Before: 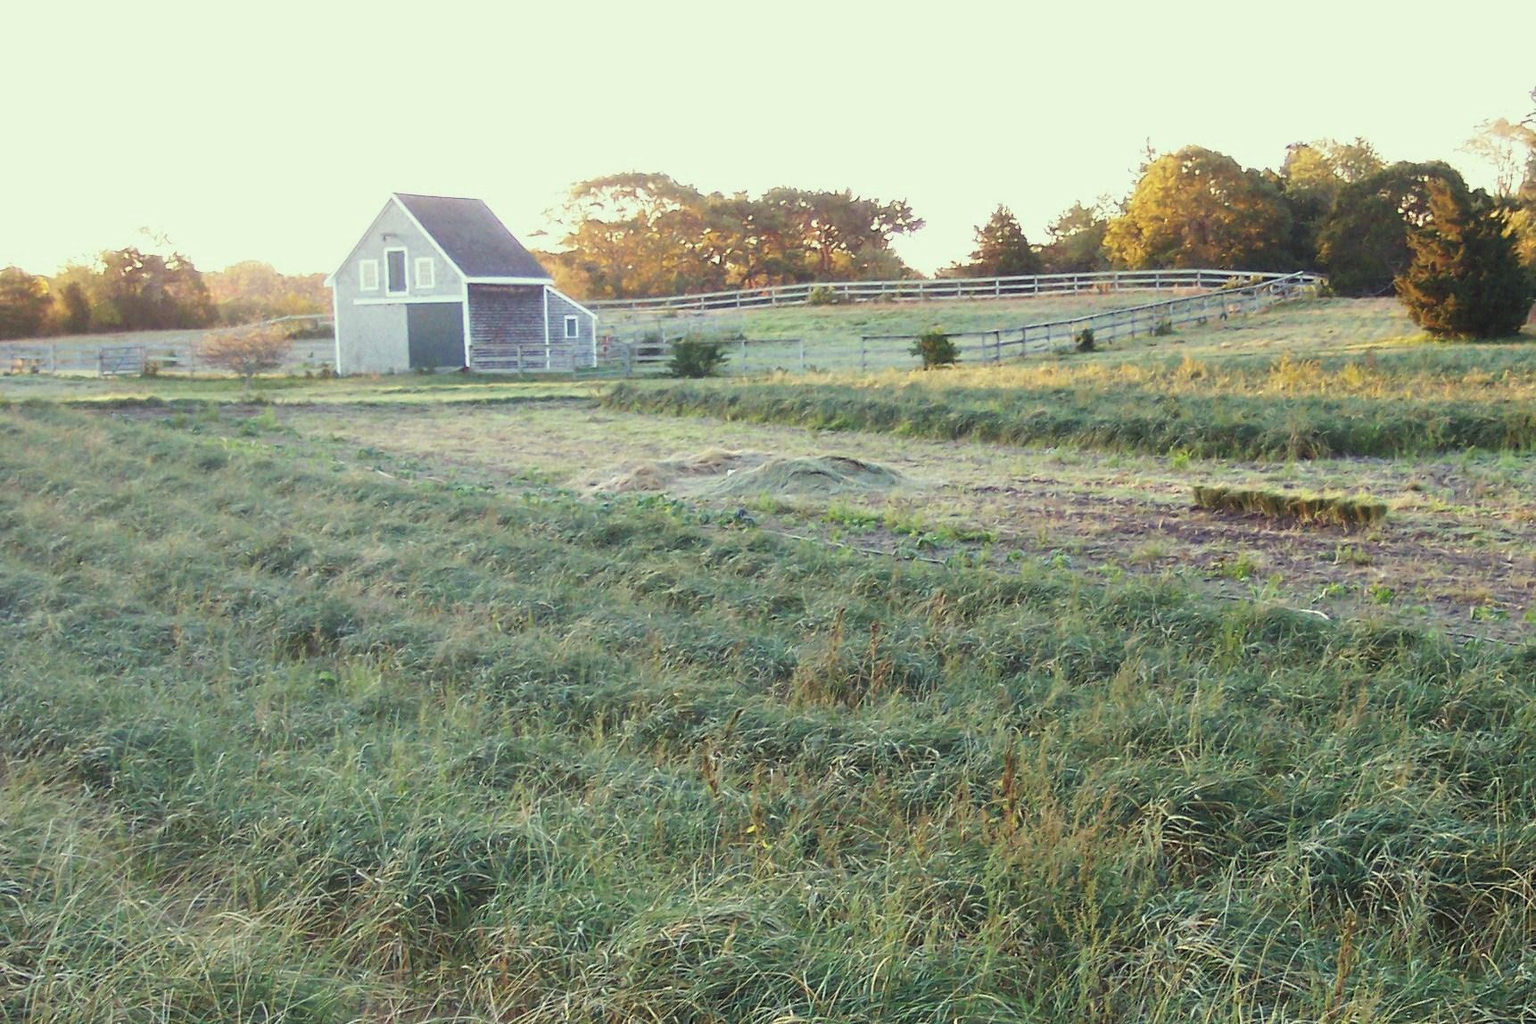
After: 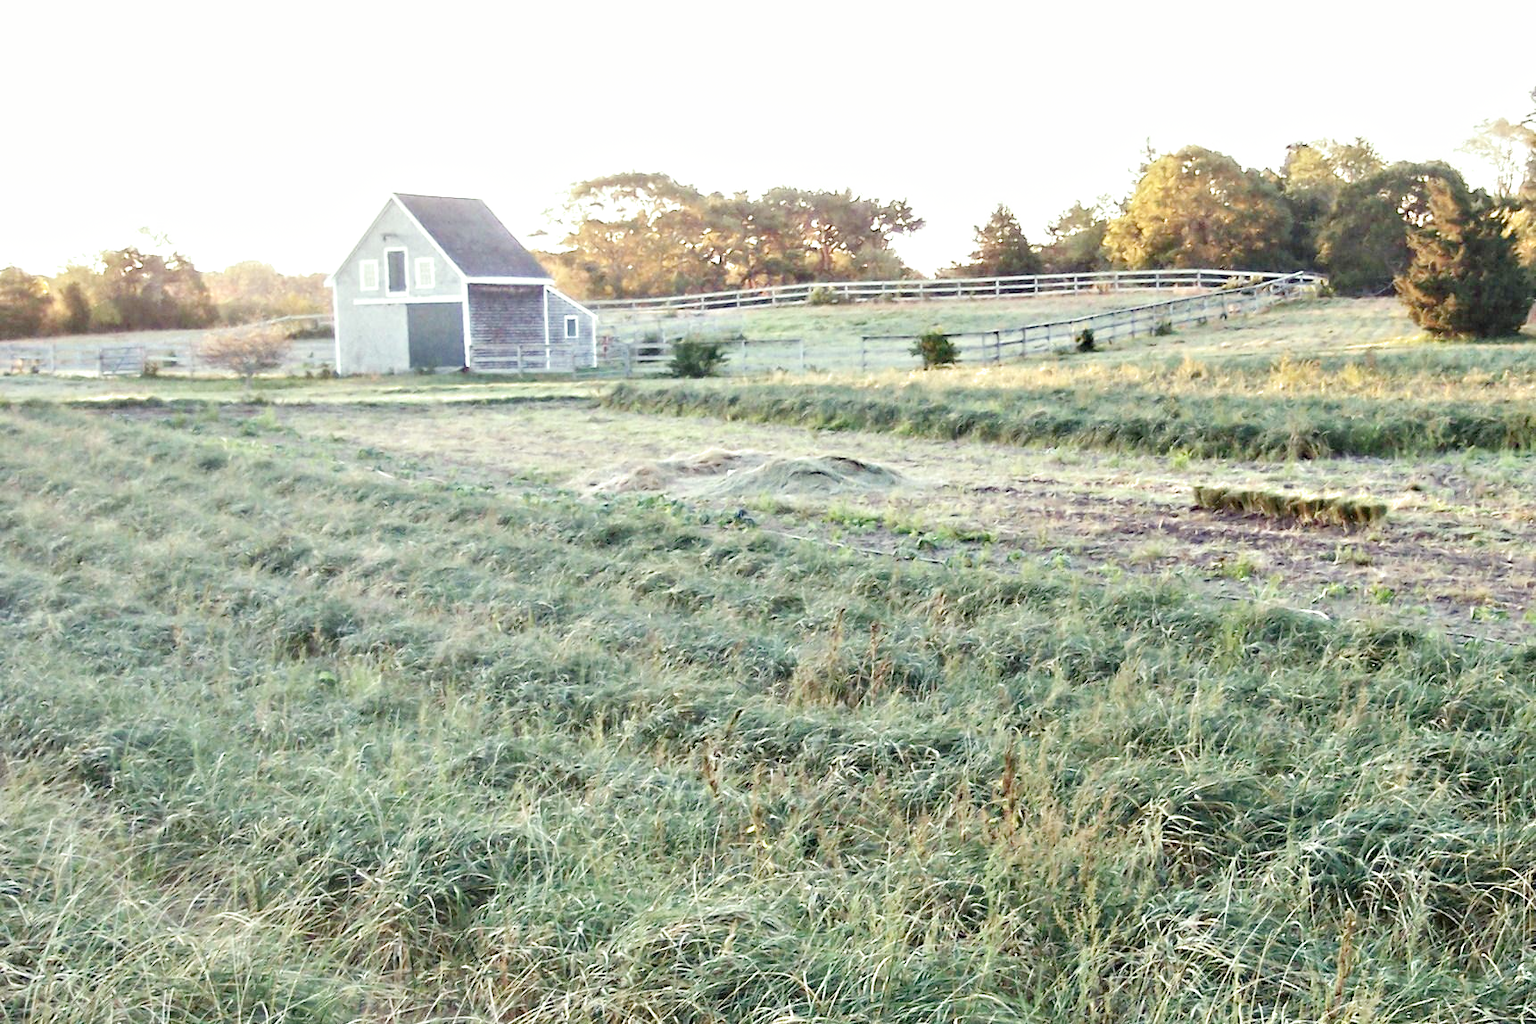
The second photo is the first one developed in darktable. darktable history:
exposure: black level correction 0, exposure 1.107 EV, compensate exposure bias true, compensate highlight preservation false
contrast equalizer: octaves 7, y [[0.511, 0.558, 0.631, 0.632, 0.559, 0.512], [0.5 ×6], [0.5 ×6], [0 ×6], [0 ×6]]
filmic rgb: middle gray luminance 18.38%, black relative exposure -10.48 EV, white relative exposure 3.4 EV, target black luminance 0%, hardness 6.03, latitude 98.93%, contrast 0.846, shadows ↔ highlights balance 0.466%, add noise in highlights 0.002, preserve chrominance no, color science v3 (2019), use custom middle-gray values true, contrast in highlights soft
